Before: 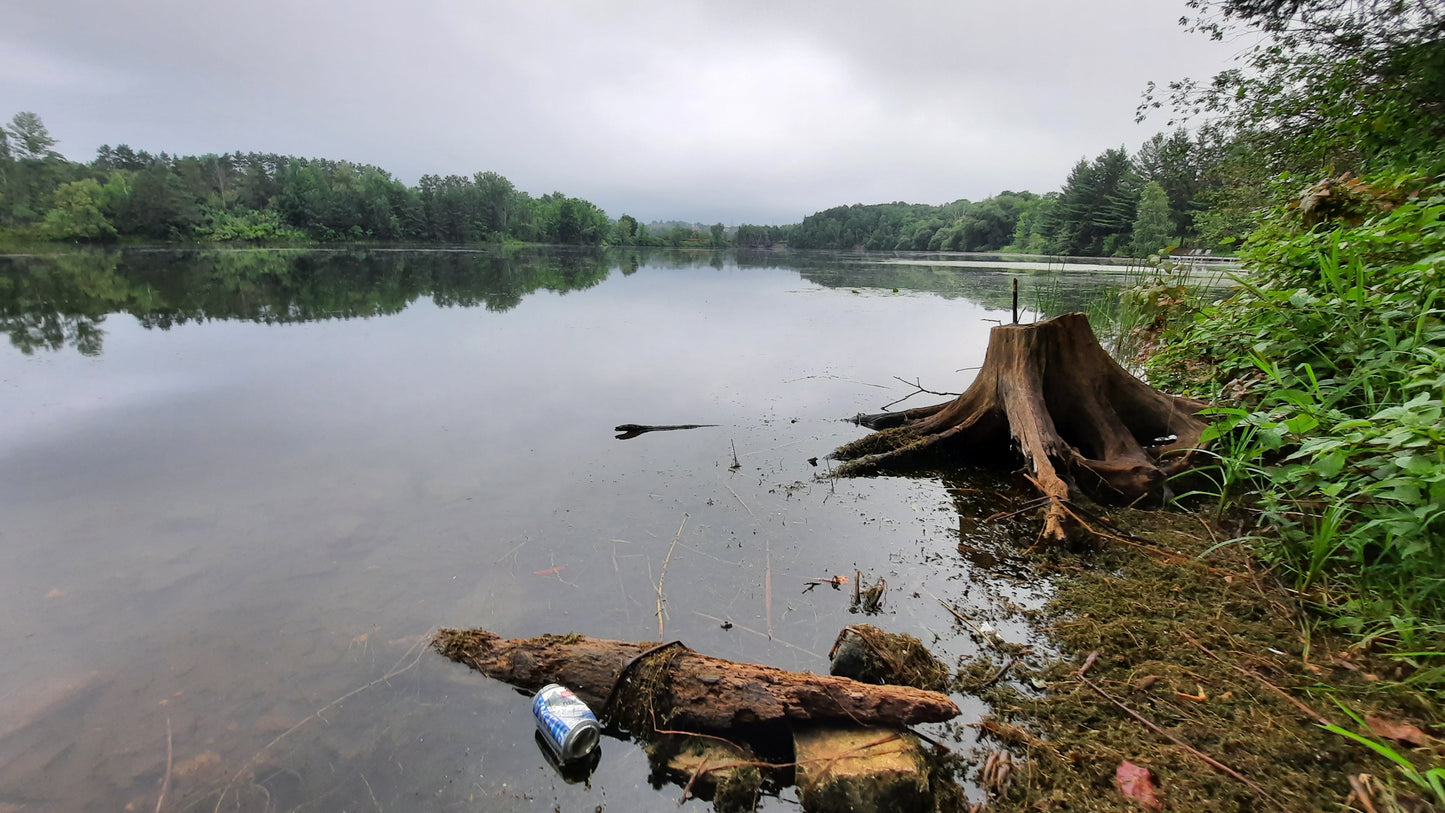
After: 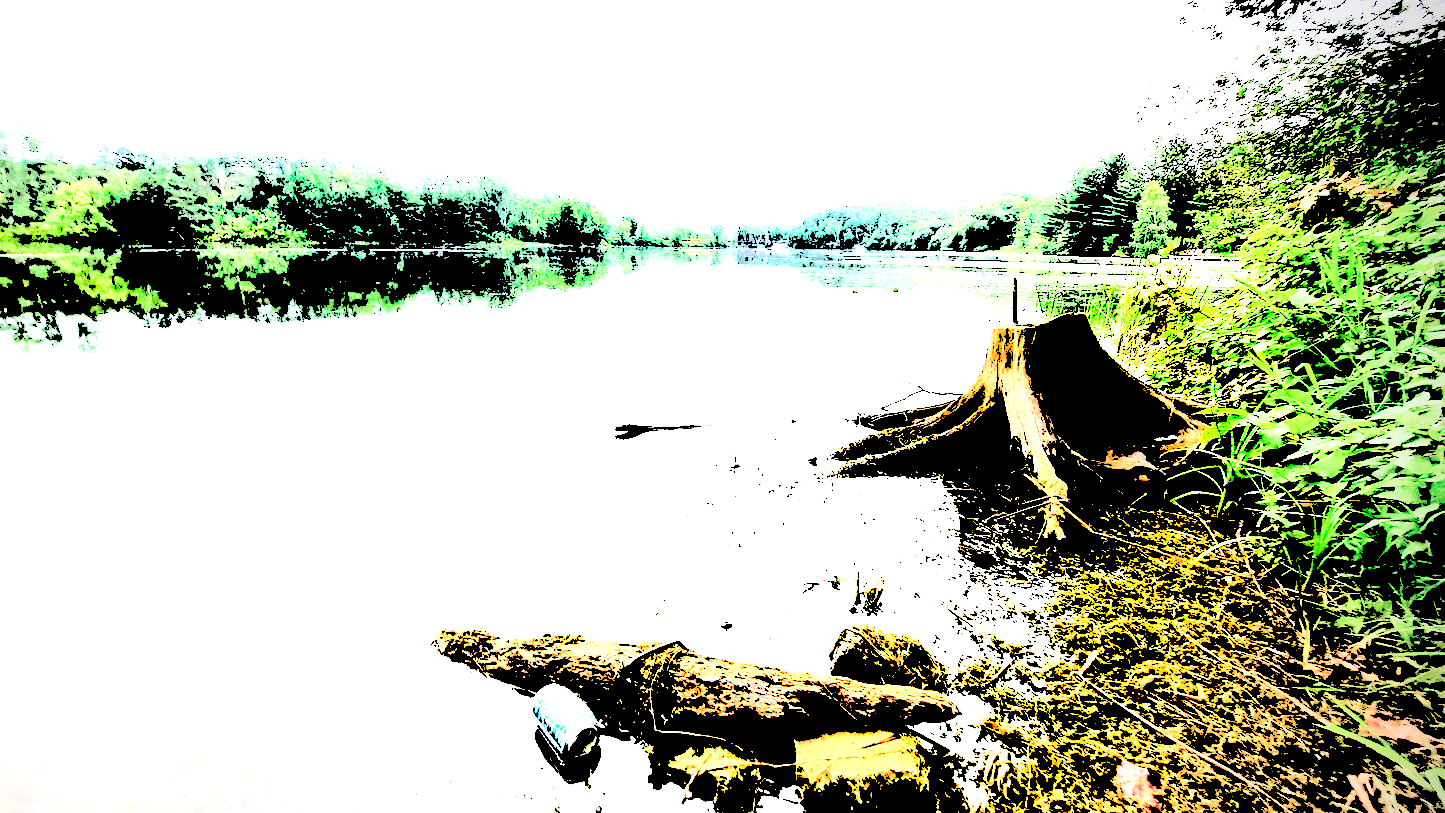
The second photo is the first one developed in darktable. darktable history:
base curve: curves: ch0 [(0, 0) (0.036, 0.025) (0.121, 0.166) (0.206, 0.329) (0.605, 0.79) (1, 1)], preserve colors none
contrast brightness saturation: contrast 0.62, brightness 0.34, saturation 0.14
vignetting: center (-0.15, 0.013)
levels: levels [0.246, 0.246, 0.506]
